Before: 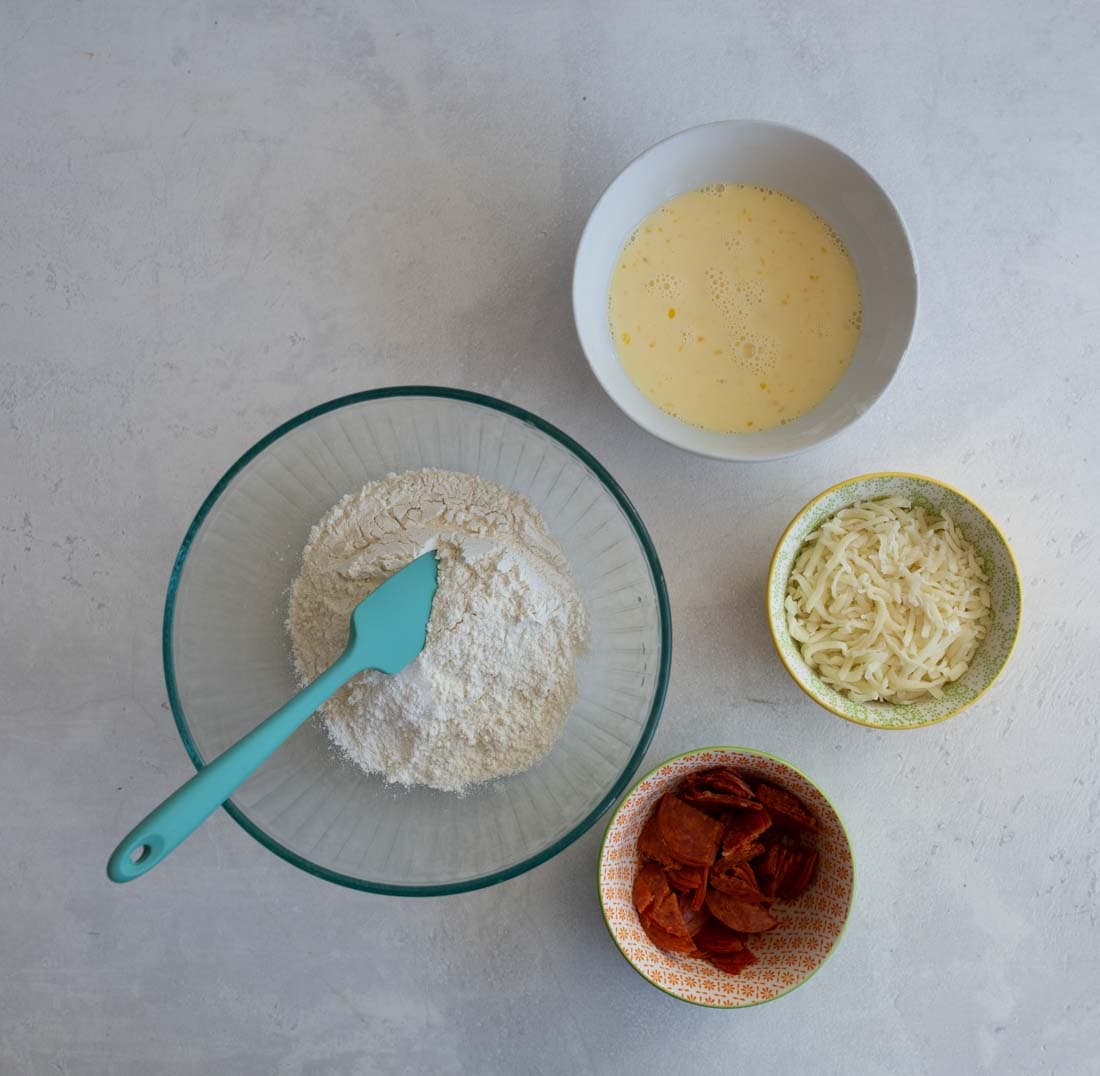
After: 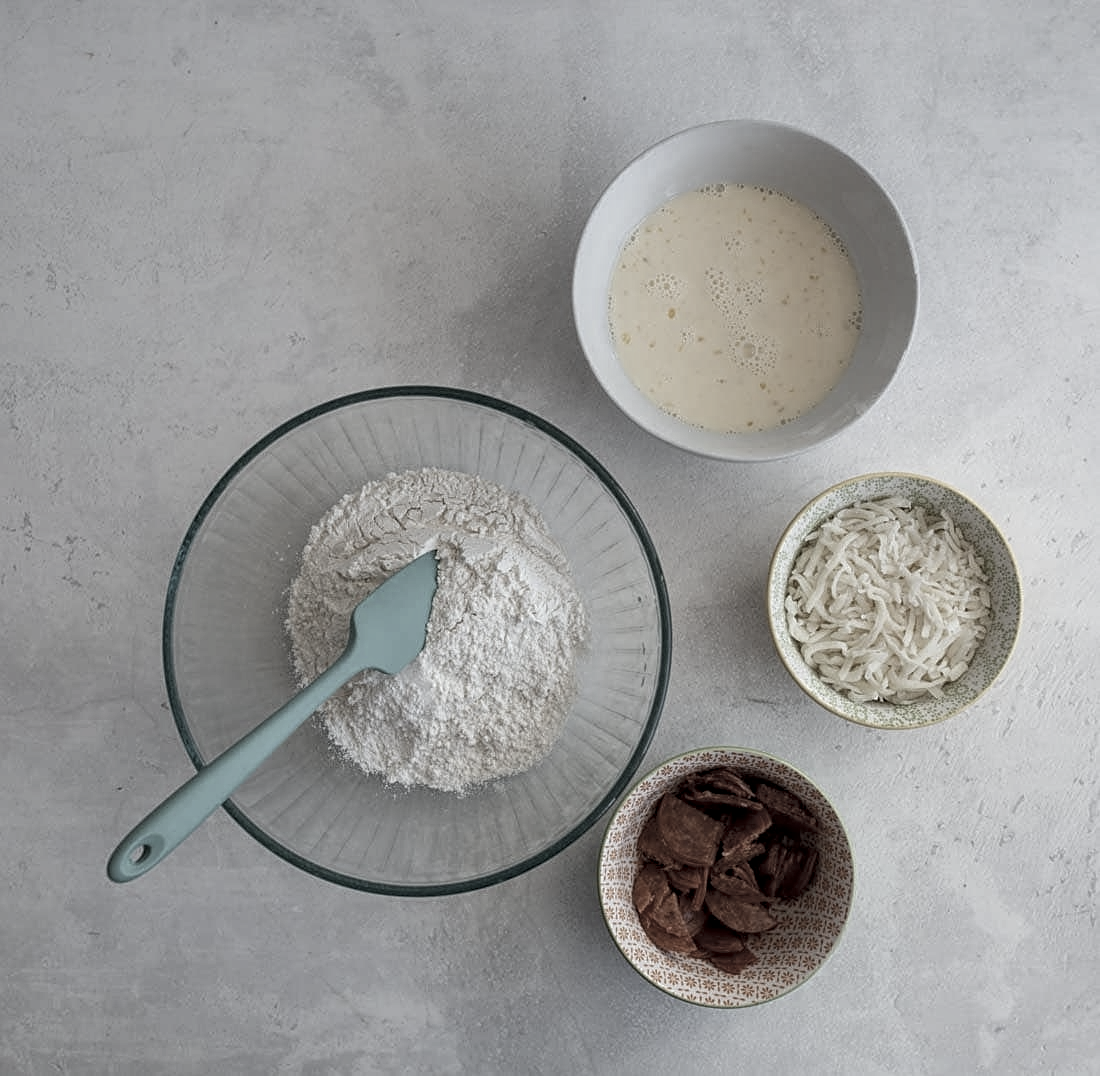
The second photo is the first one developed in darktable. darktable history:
sharpen: on, module defaults
color zones: curves: ch1 [(0, 0.153) (0.143, 0.15) (0.286, 0.151) (0.429, 0.152) (0.571, 0.152) (0.714, 0.151) (0.857, 0.151) (1, 0.153)]
local contrast: highlights 94%, shadows 89%, detail 160%, midtone range 0.2
